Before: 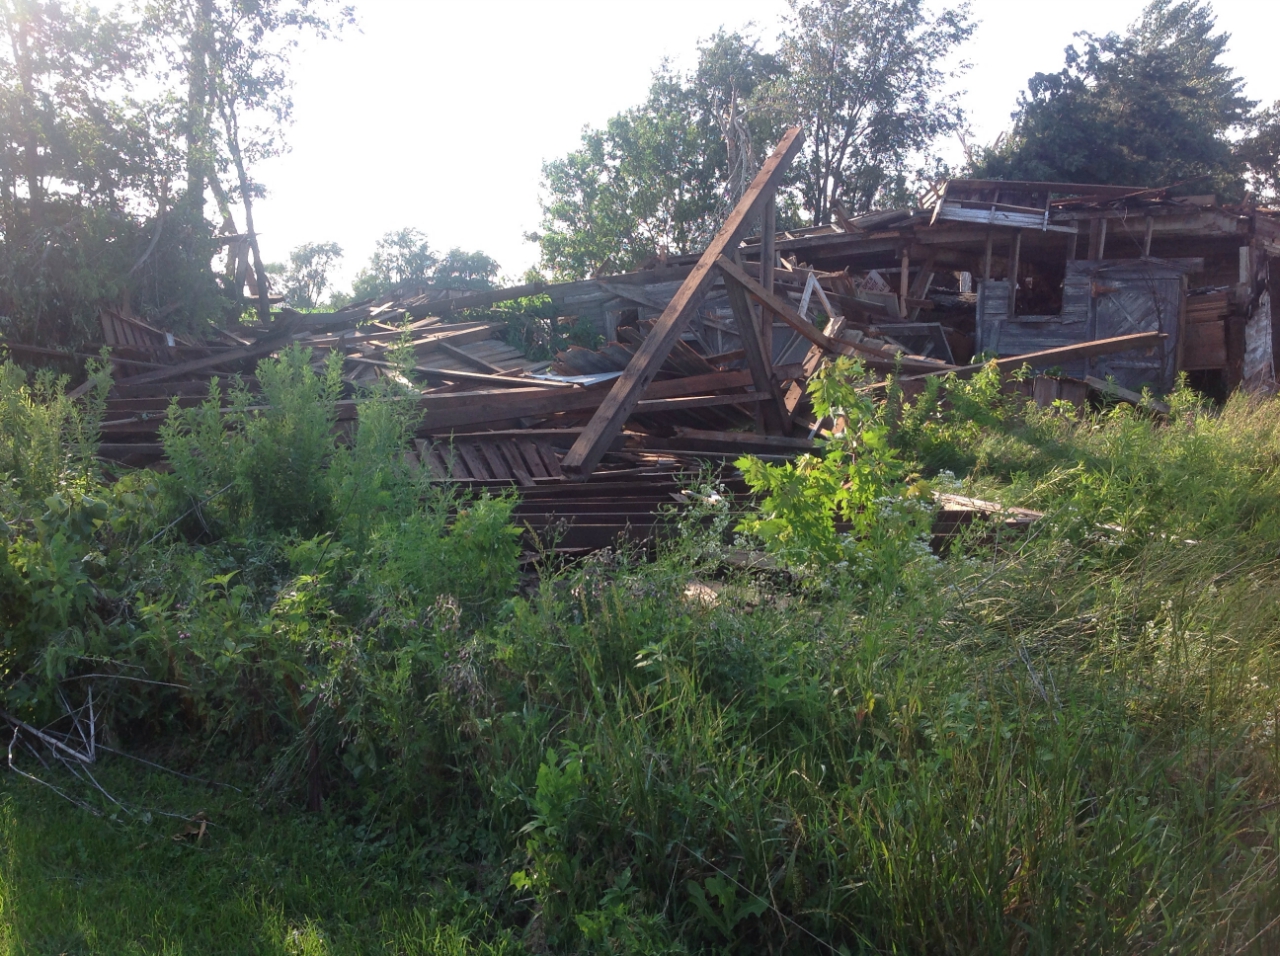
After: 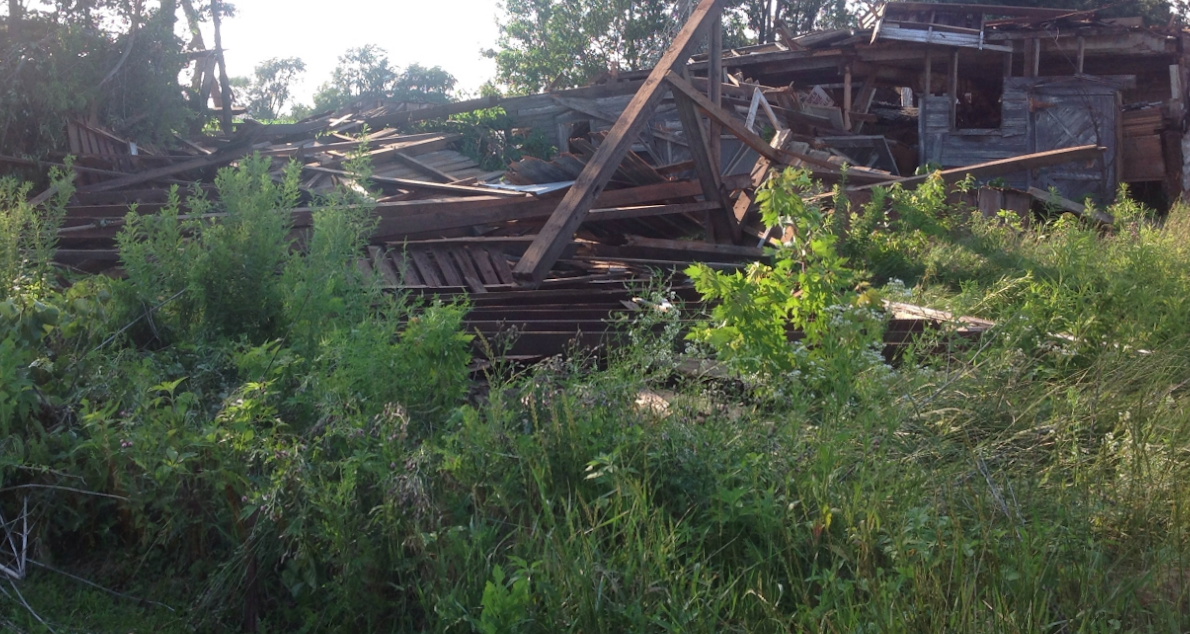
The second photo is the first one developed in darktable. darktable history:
crop: top 16.727%, bottom 16.727%
rotate and perspective: rotation 0.215°, lens shift (vertical) -0.139, crop left 0.069, crop right 0.939, crop top 0.002, crop bottom 0.996
